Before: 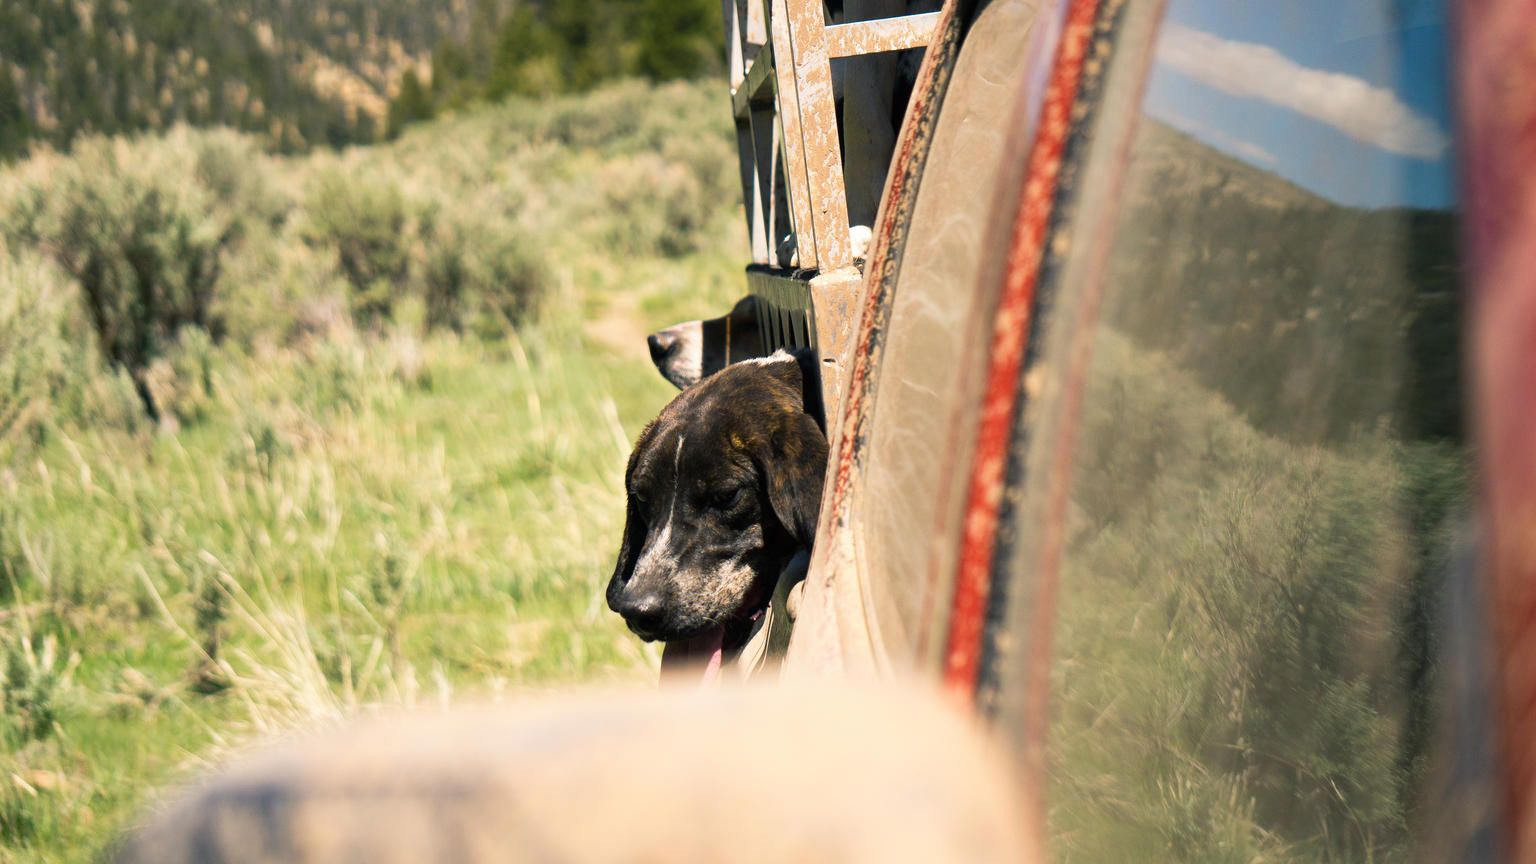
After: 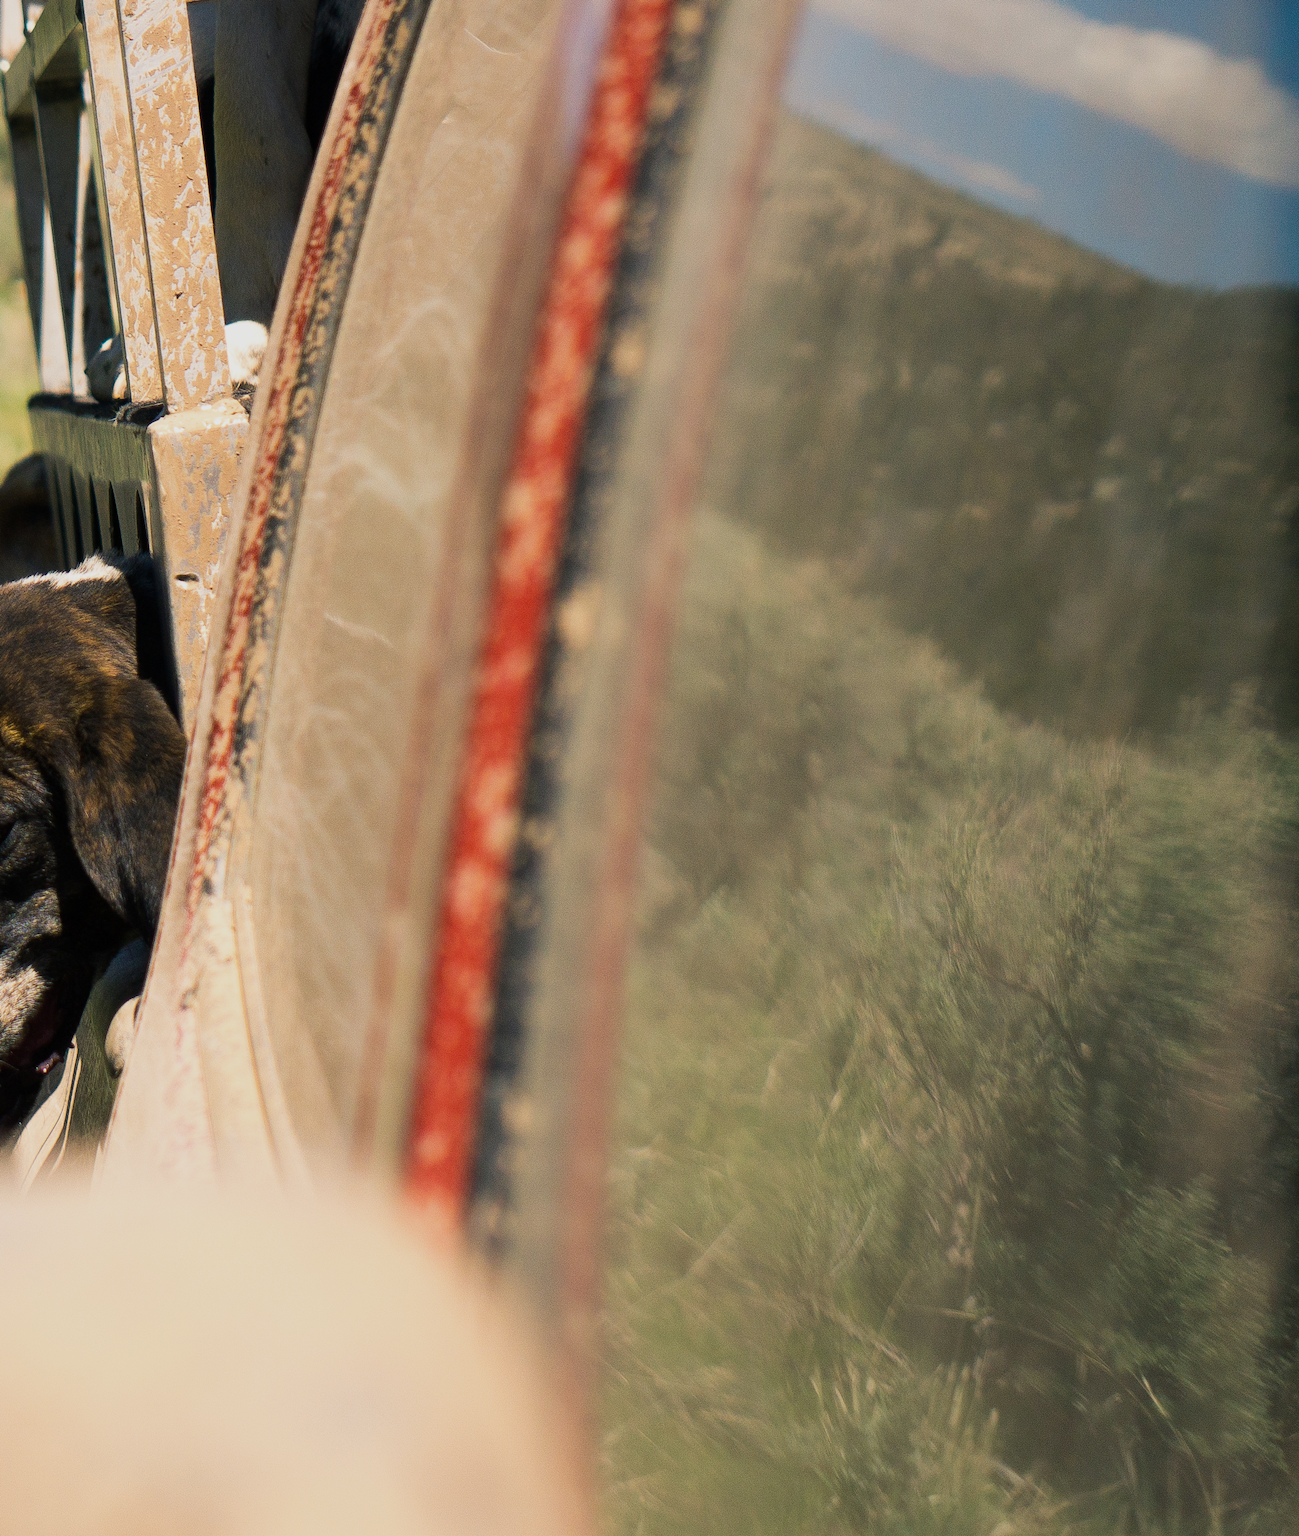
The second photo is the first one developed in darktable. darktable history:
crop: left 47.628%, top 6.643%, right 7.874%
exposure: exposure -0.36 EV, compensate highlight preservation false
